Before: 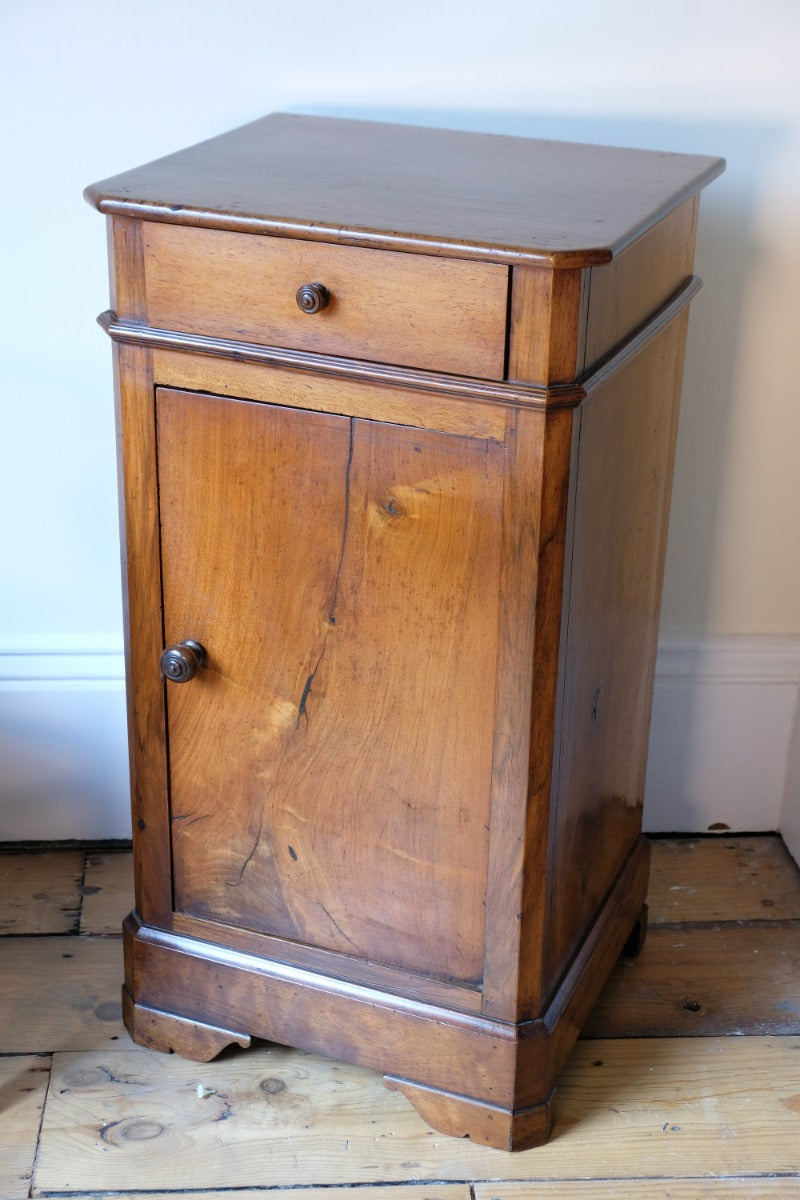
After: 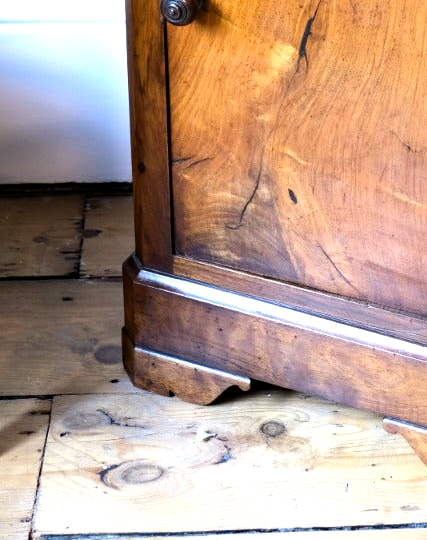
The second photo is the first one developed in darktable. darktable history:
tone equalizer: -8 EV -1.08 EV, -7 EV -1.01 EV, -6 EV -0.867 EV, -5 EV -0.578 EV, -3 EV 0.578 EV, -2 EV 0.867 EV, -1 EV 1.01 EV, +0 EV 1.08 EV, edges refinement/feathering 500, mask exposure compensation -1.57 EV, preserve details no
crop and rotate: top 54.778%, right 46.61%, bottom 0.159%
color balance rgb: perceptual saturation grading › global saturation 10%, global vibrance 10%
haze removal: compatibility mode true, adaptive false
